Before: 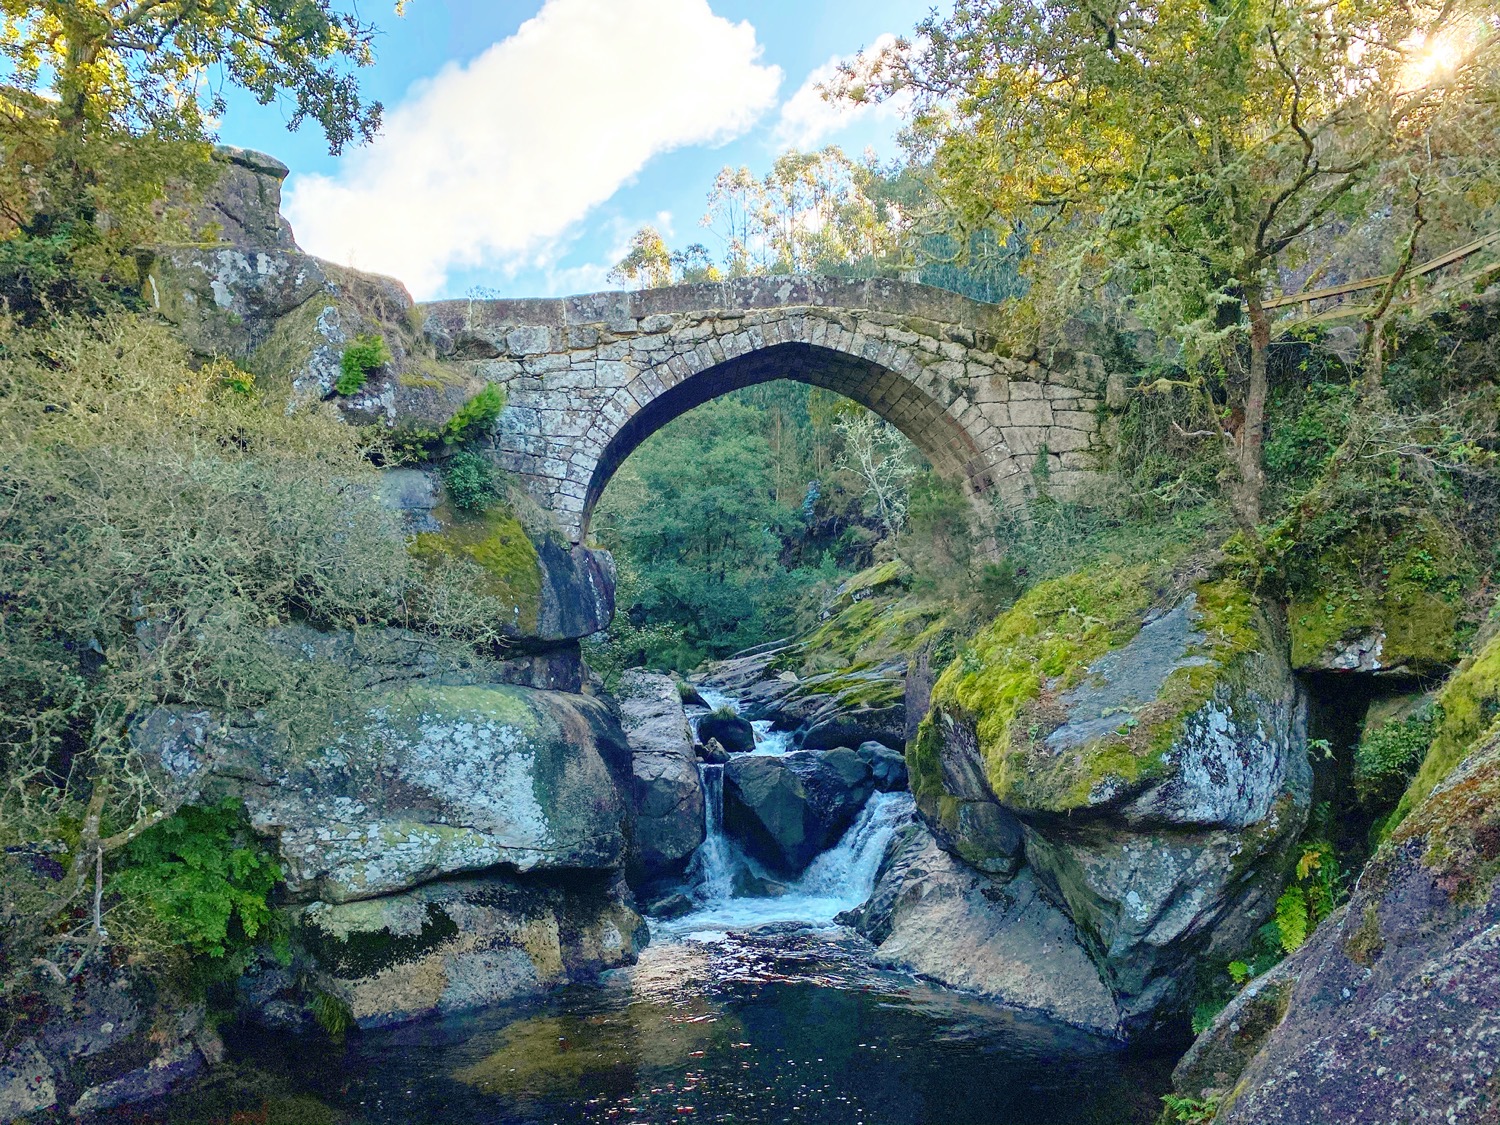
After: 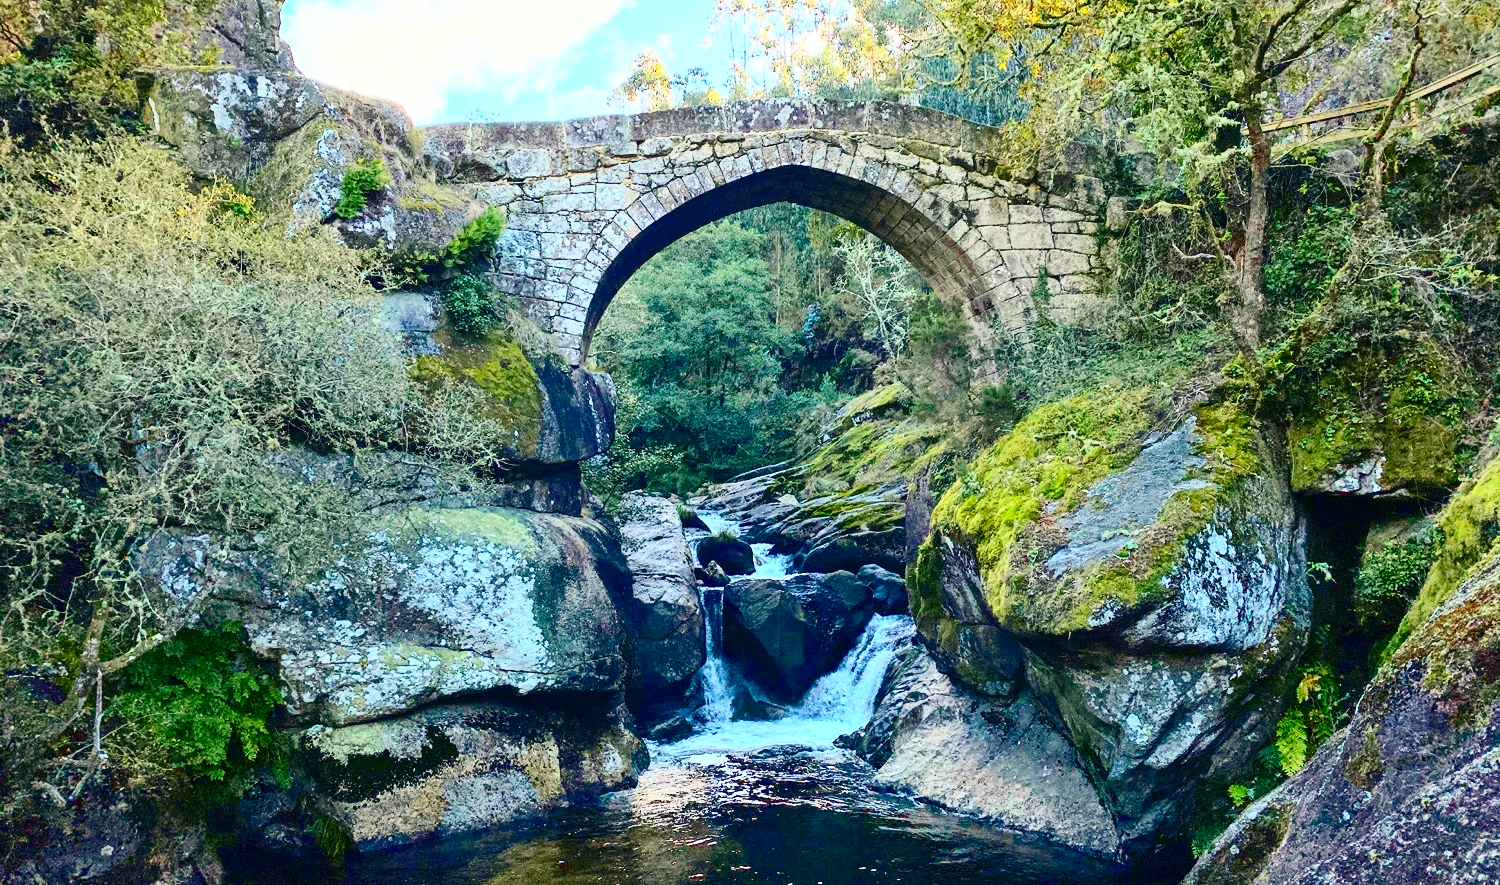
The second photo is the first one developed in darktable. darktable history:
crop and rotate: top 15.774%, bottom 5.506%
contrast brightness saturation: contrast 0.4, brightness 0.1, saturation 0.21
